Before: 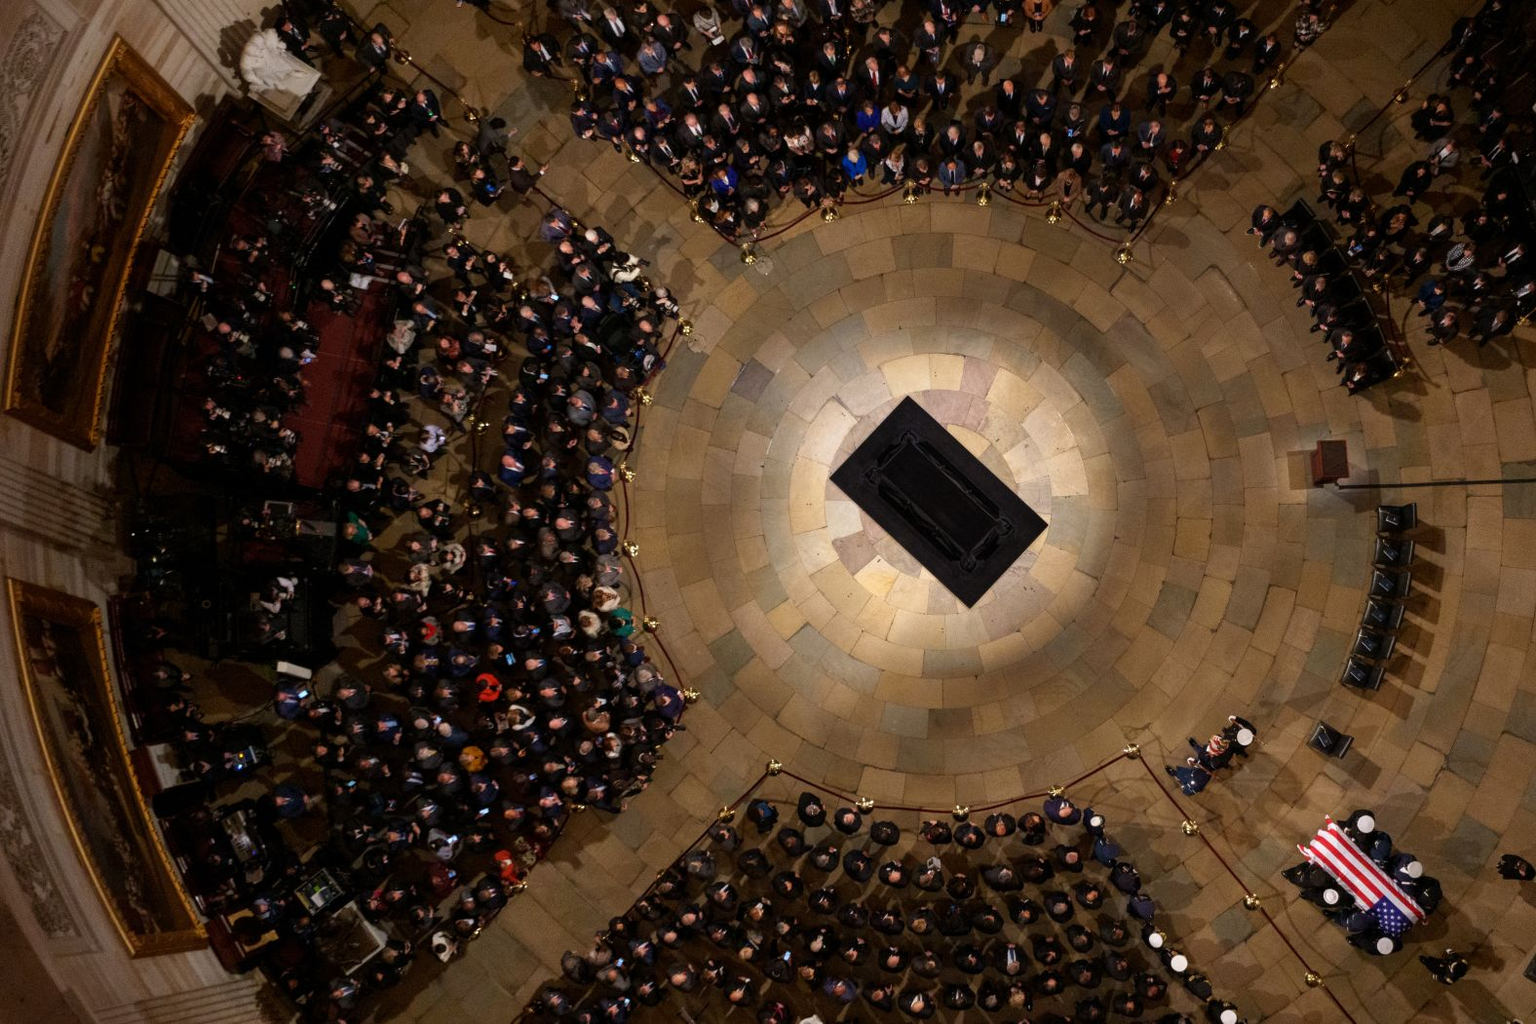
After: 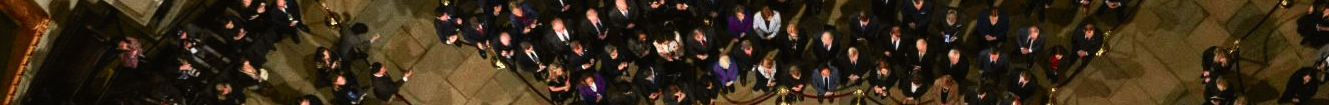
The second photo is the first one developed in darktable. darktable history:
tone curve: curves: ch0 [(0, 0.017) (0.259, 0.344) (0.593, 0.778) (0.786, 0.931) (1, 0.999)]; ch1 [(0, 0) (0.405, 0.387) (0.442, 0.47) (0.492, 0.5) (0.511, 0.503) (0.548, 0.596) (0.7, 0.795) (1, 1)]; ch2 [(0, 0) (0.411, 0.433) (0.5, 0.504) (0.535, 0.581) (1, 1)], color space Lab, independent channels, preserve colors none
crop and rotate: left 9.644%, top 9.491%, right 6.021%, bottom 80.509%
contrast brightness saturation: contrast 0.1, saturation -0.36
